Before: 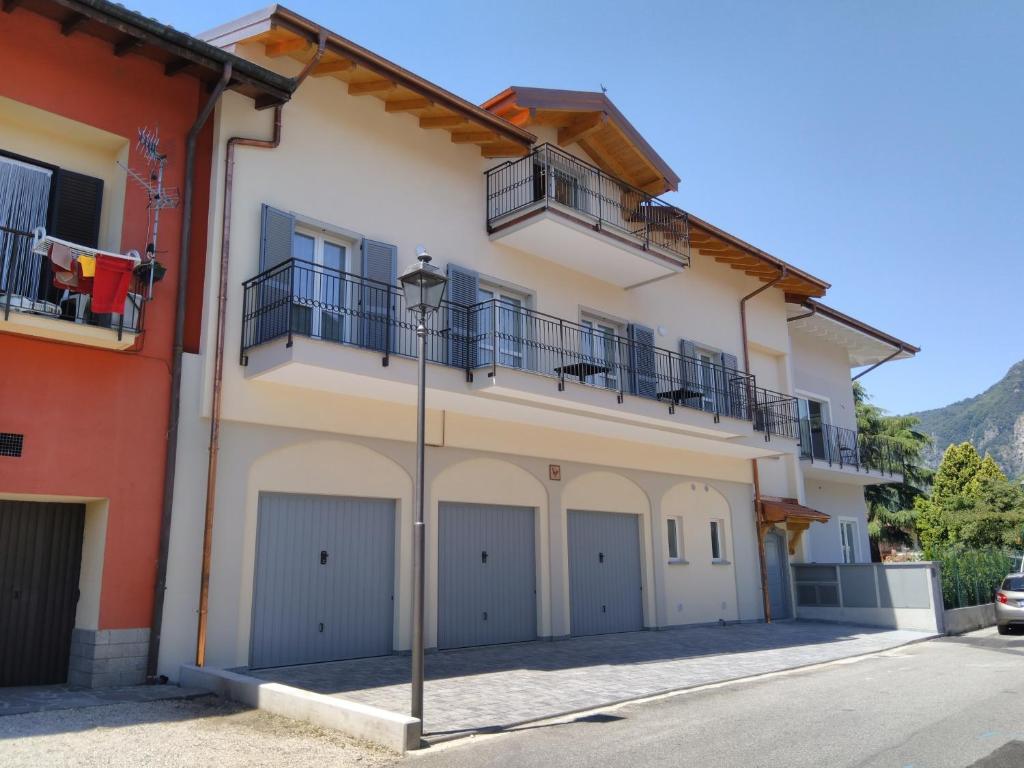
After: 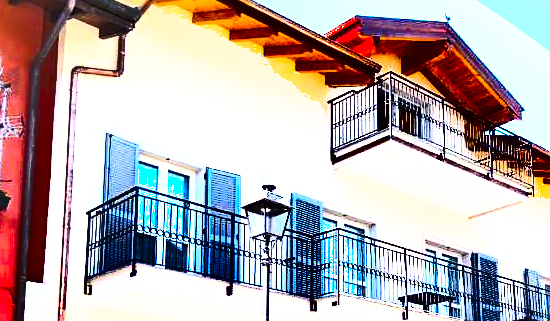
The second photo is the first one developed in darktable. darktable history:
crop: left 15.328%, top 9.29%, right 30.874%, bottom 48.813%
color balance rgb: shadows lift › chroma 3.258%, shadows lift › hue 278.69°, highlights gain › luminance 14.639%, perceptual saturation grading › global saturation 25.127%, perceptual brilliance grading › global brilliance 30.242%, perceptual brilliance grading › highlights 12.493%, perceptual brilliance grading › mid-tones 24.88%
sharpen: on, module defaults
exposure: exposure 0.604 EV, compensate exposure bias true, compensate highlight preservation false
local contrast: mode bilateral grid, contrast 20, coarseness 51, detail 119%, midtone range 0.2
contrast brightness saturation: contrast 0.384, brightness 0.522
shadows and highlights: shadows 20.82, highlights -80.73, soften with gaussian
